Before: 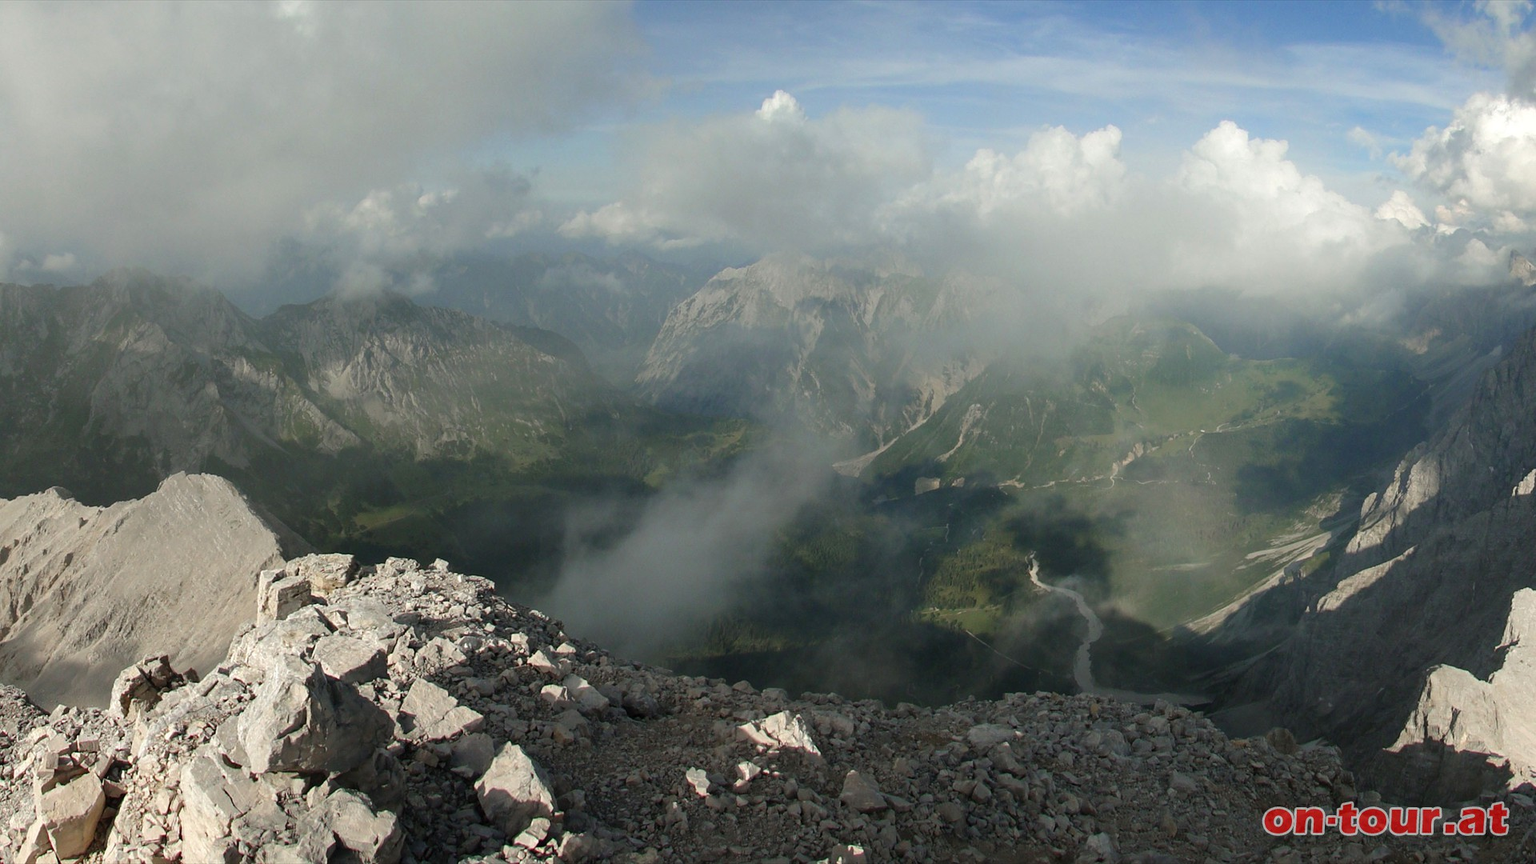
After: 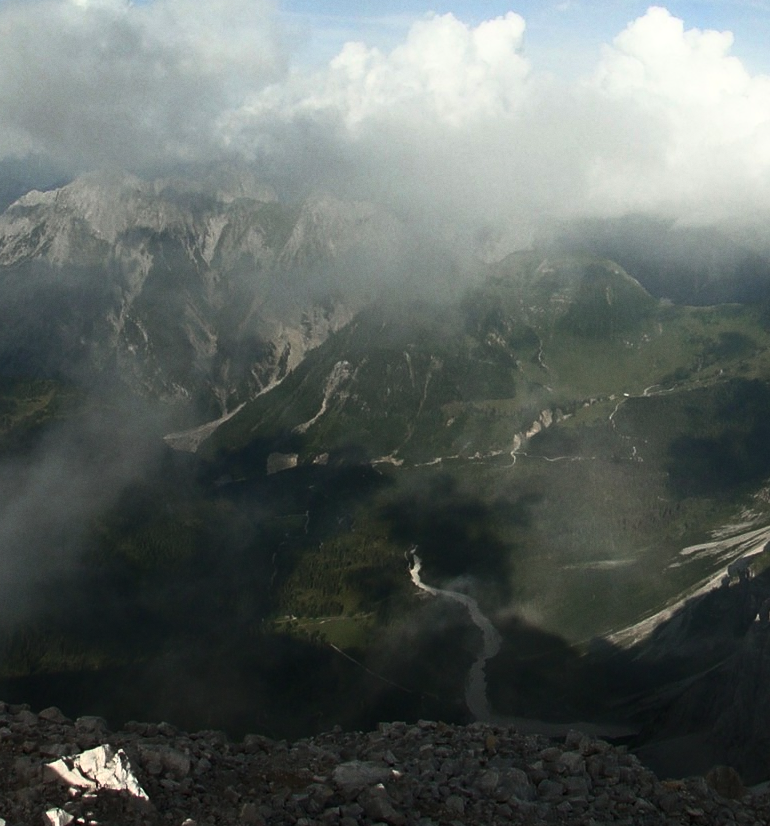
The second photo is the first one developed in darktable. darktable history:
crop: left 45.721%, top 13.393%, right 14.118%, bottom 10.01%
grain: coarseness 0.09 ISO, strength 10%
tone curve: curves: ch0 [(0, 0) (0.56, 0.467) (0.846, 0.934) (1, 1)]
